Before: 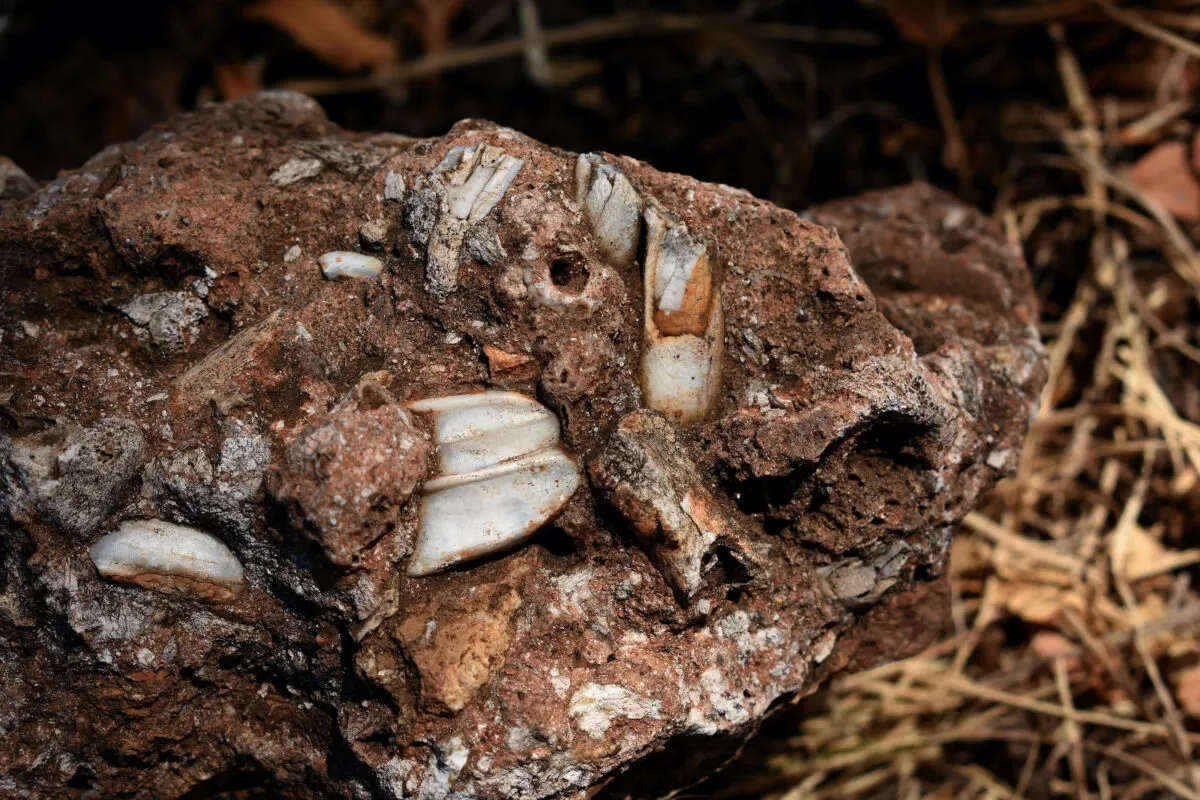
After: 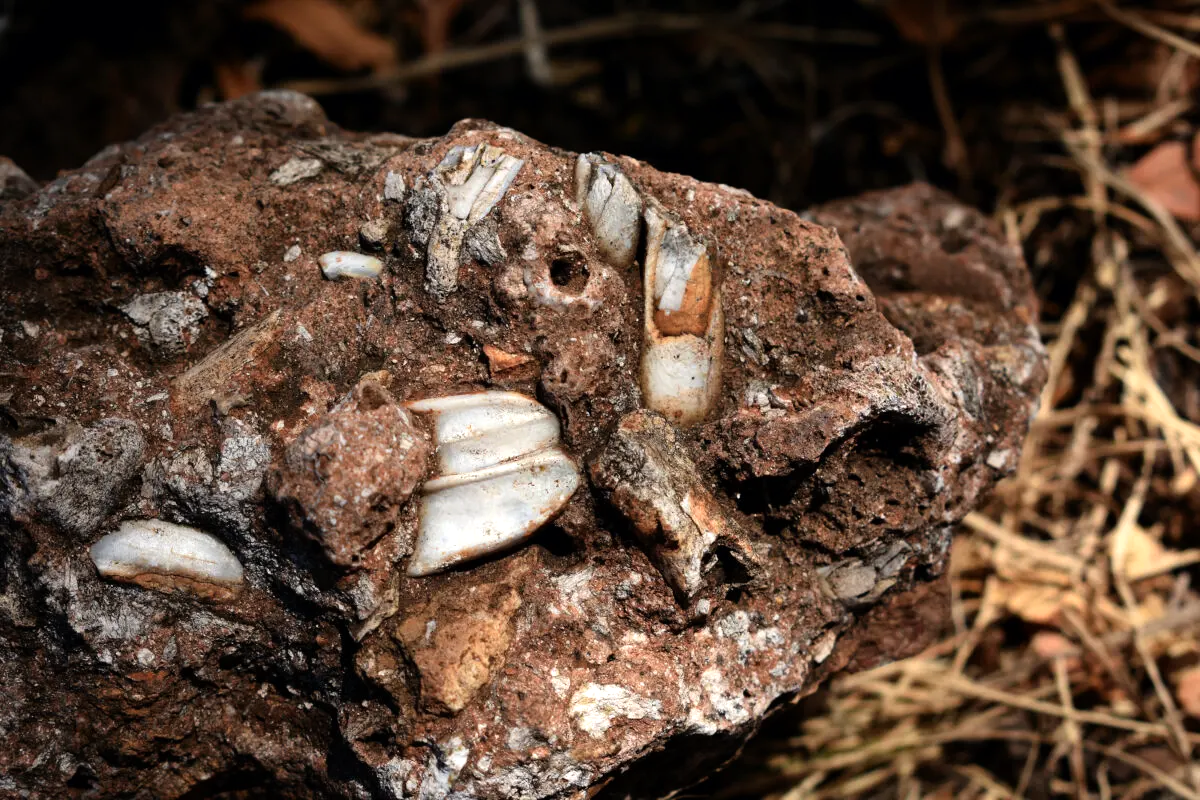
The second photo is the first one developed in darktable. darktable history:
tone equalizer: -8 EV -0.387 EV, -7 EV -0.41 EV, -6 EV -0.336 EV, -5 EV -0.194 EV, -3 EV 0.246 EV, -2 EV 0.314 EV, -1 EV 0.37 EV, +0 EV 0.411 EV
contrast brightness saturation: contrast 0.047
